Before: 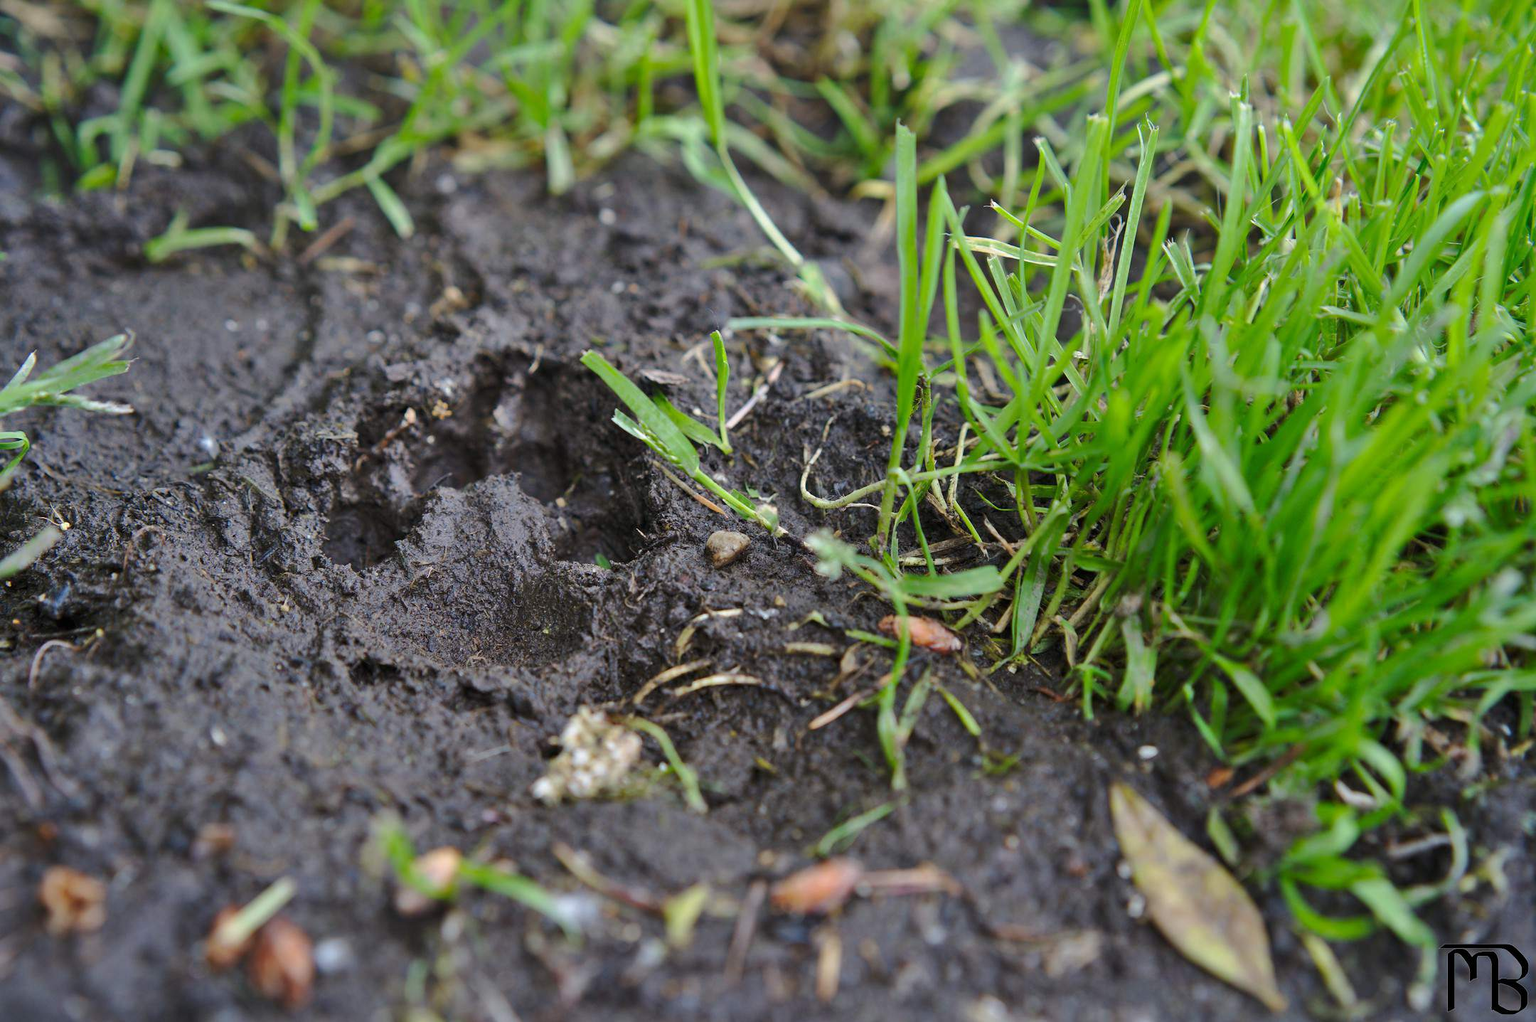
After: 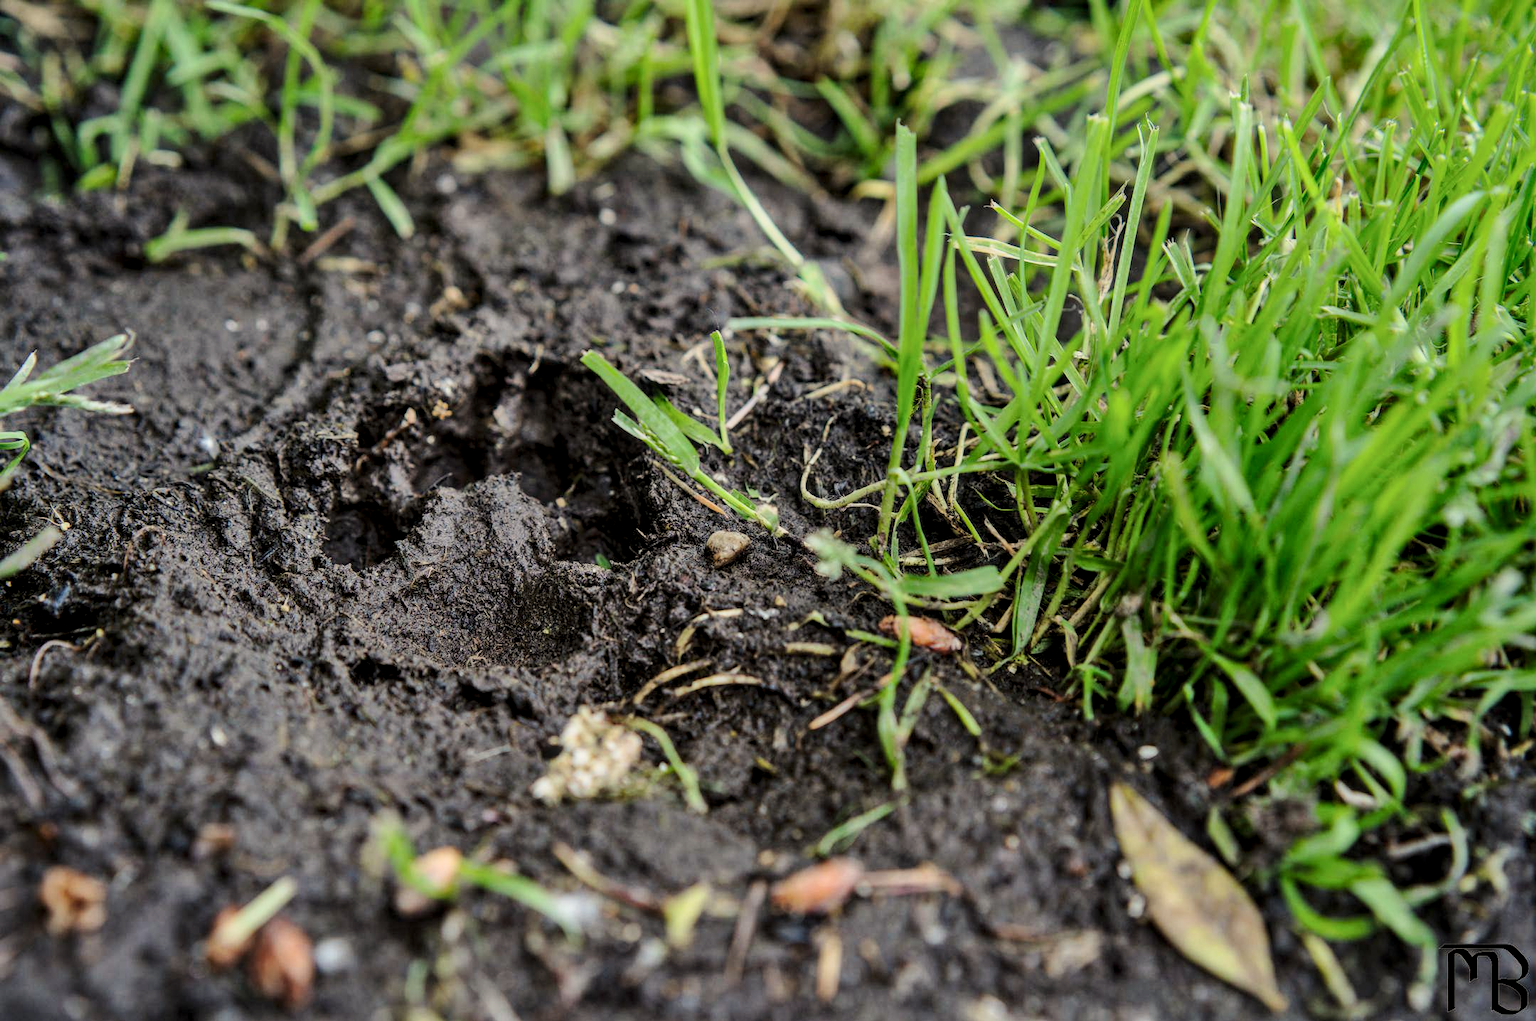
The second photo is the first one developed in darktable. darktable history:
bloom: size 5%, threshold 95%, strength 15%
local contrast: highlights 61%, detail 143%, midtone range 0.428
filmic rgb: black relative exposure -7.5 EV, white relative exposure 5 EV, hardness 3.31, contrast 1.3, contrast in shadows safe
white balance: red 1.029, blue 0.92
